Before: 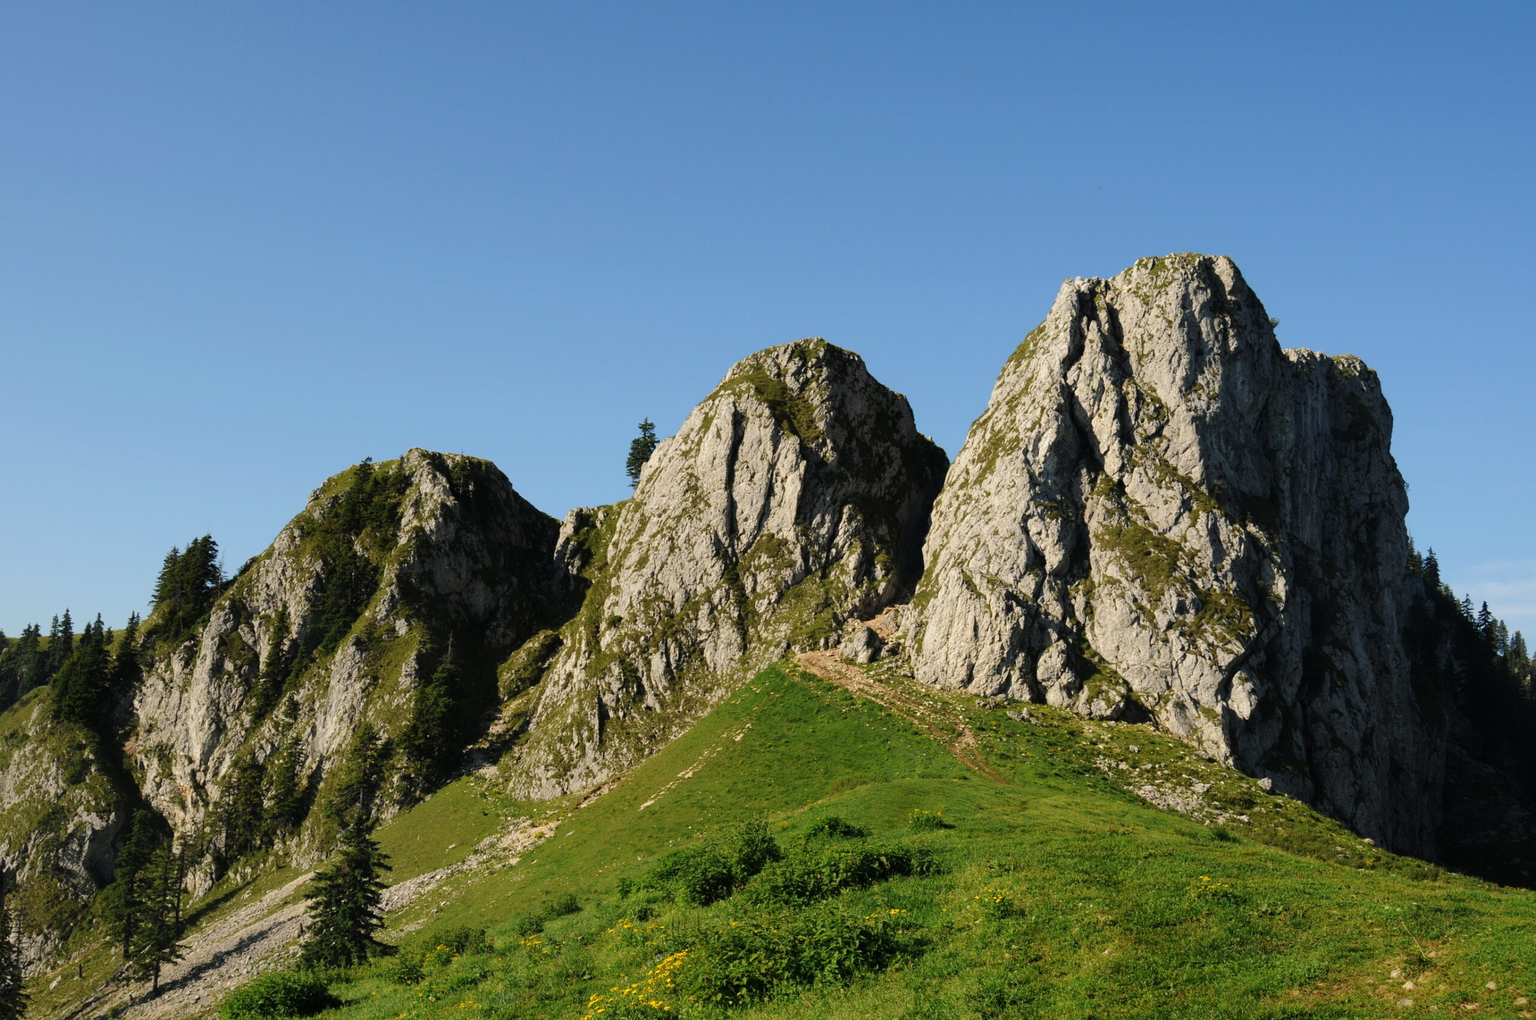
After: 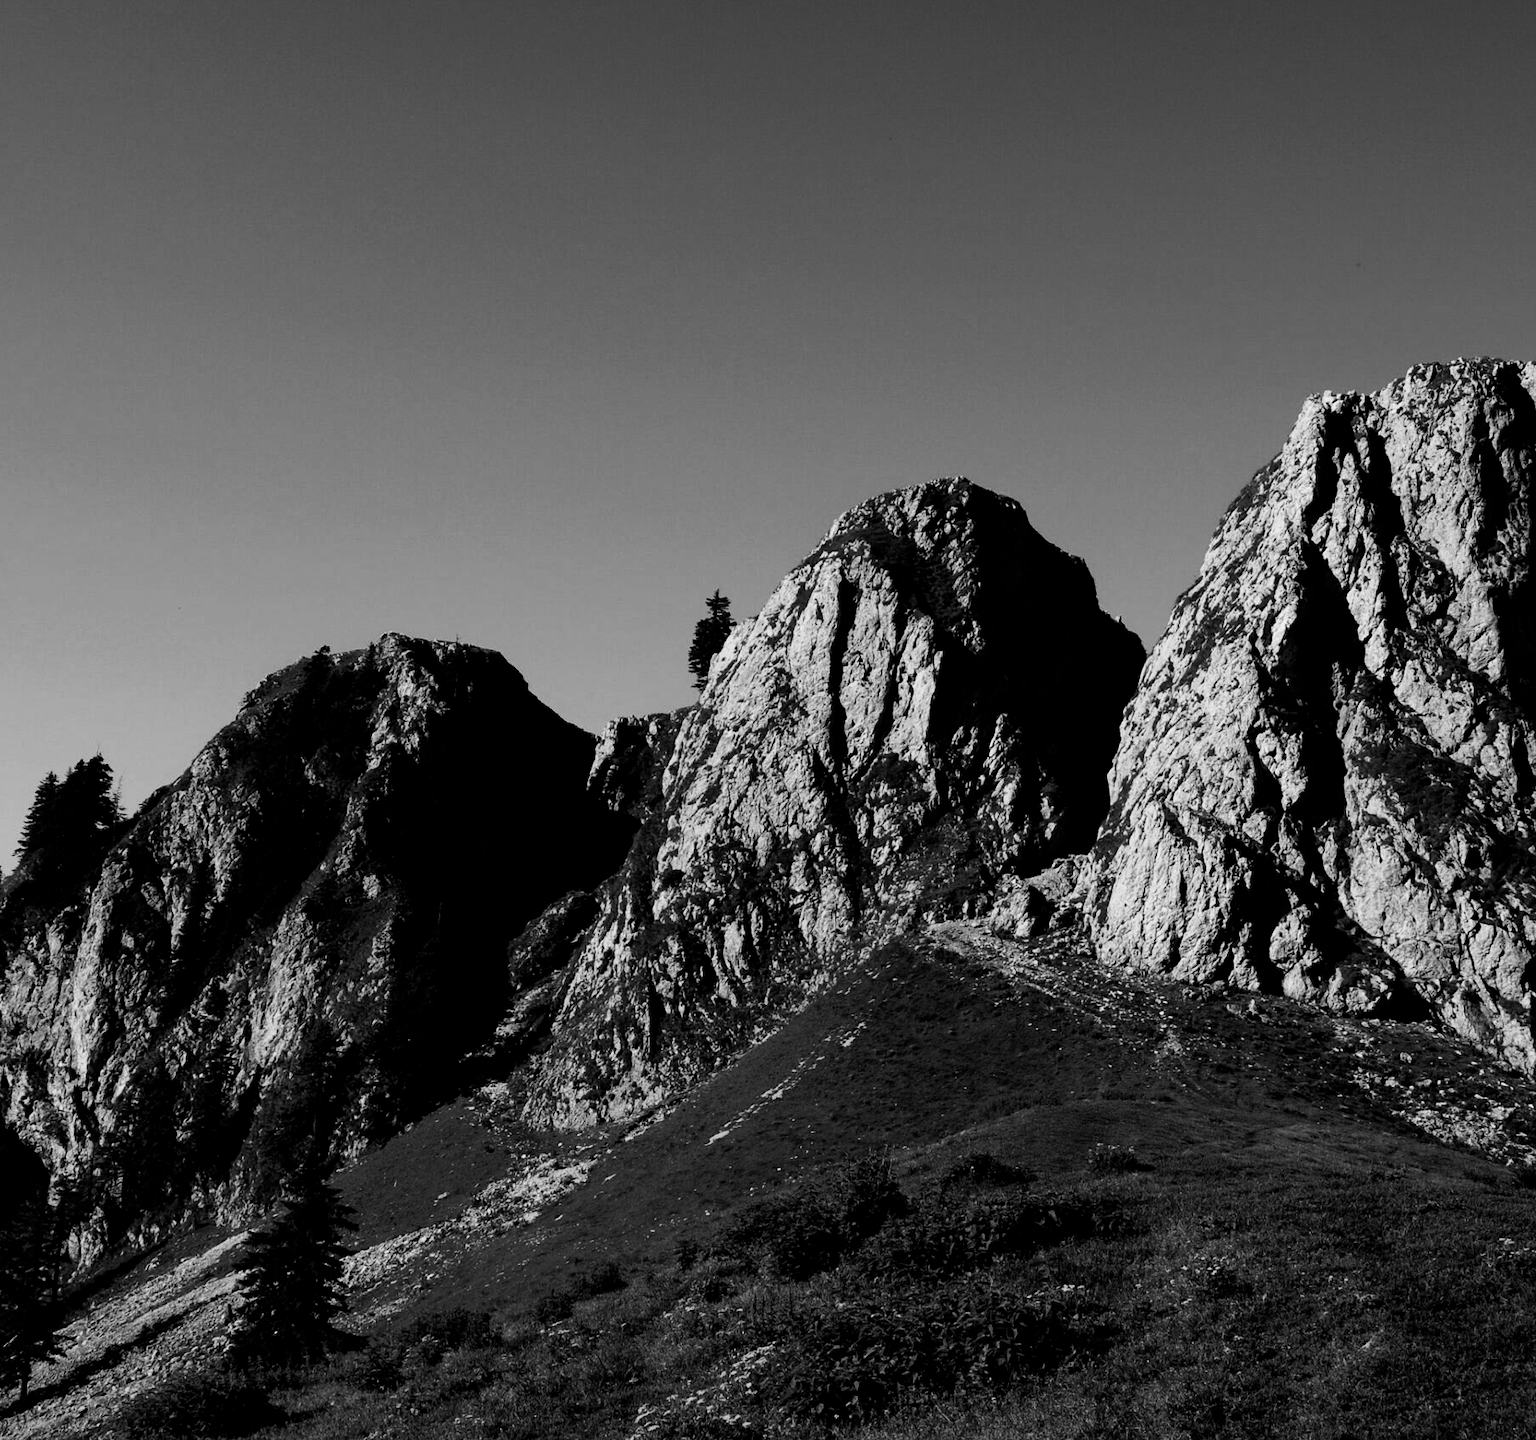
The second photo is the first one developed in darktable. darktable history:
exposure: exposure -0.064 EV, compensate highlight preservation false
monochrome: on, module defaults
crop and rotate: left 9.061%, right 20.142%
contrast brightness saturation: brightness -1, saturation 1
base curve: curves: ch0 [(0, 0) (0.04, 0.03) (0.133, 0.232) (0.448, 0.748) (0.843, 0.968) (1, 1)], preserve colors none
